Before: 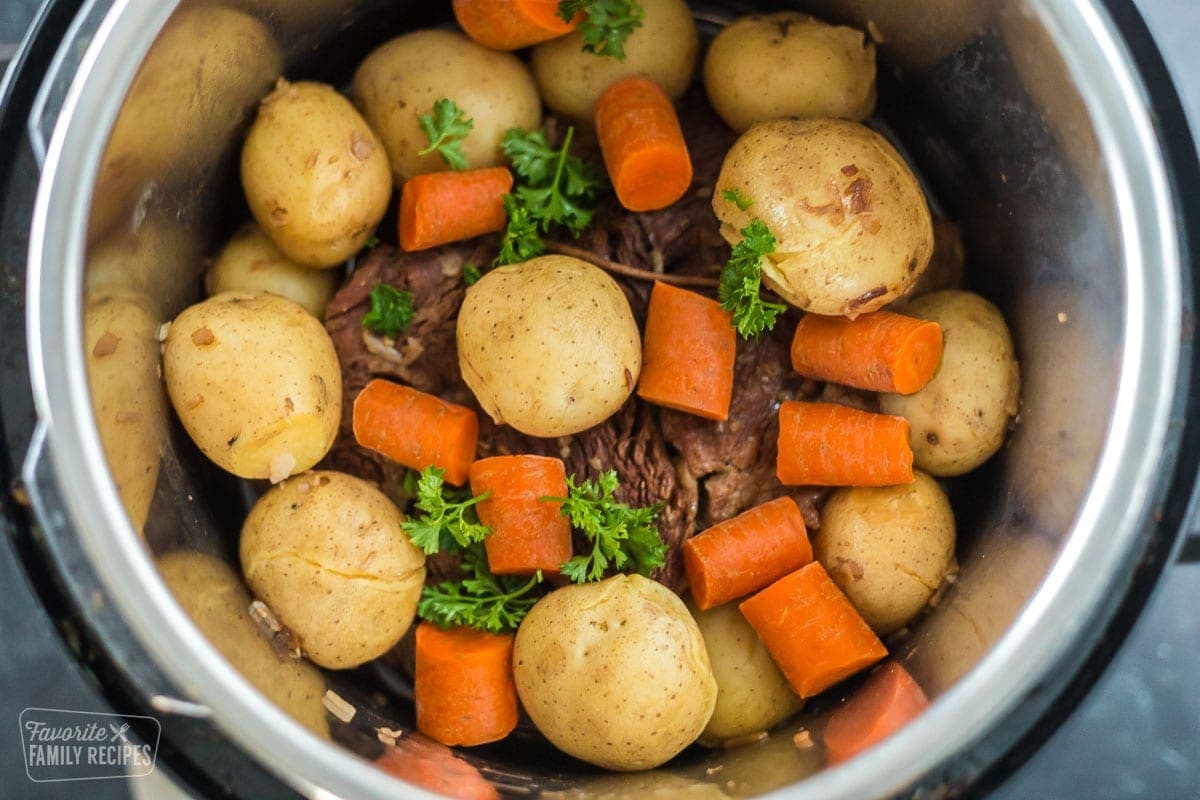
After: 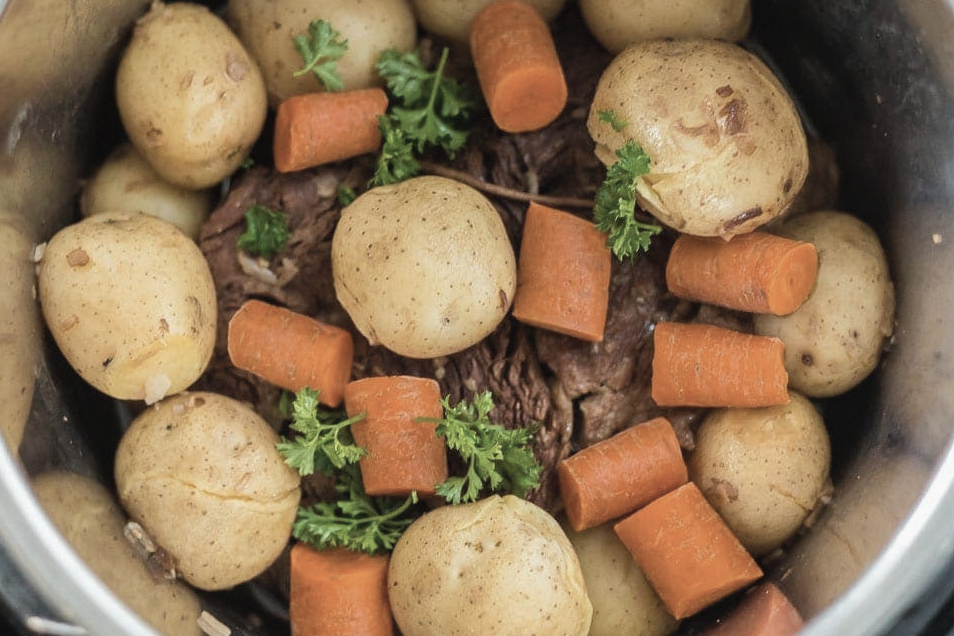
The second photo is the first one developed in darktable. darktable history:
contrast brightness saturation: contrast -0.046, saturation -0.419
crop and rotate: left 10.42%, top 9.969%, right 10.034%, bottom 10.416%
